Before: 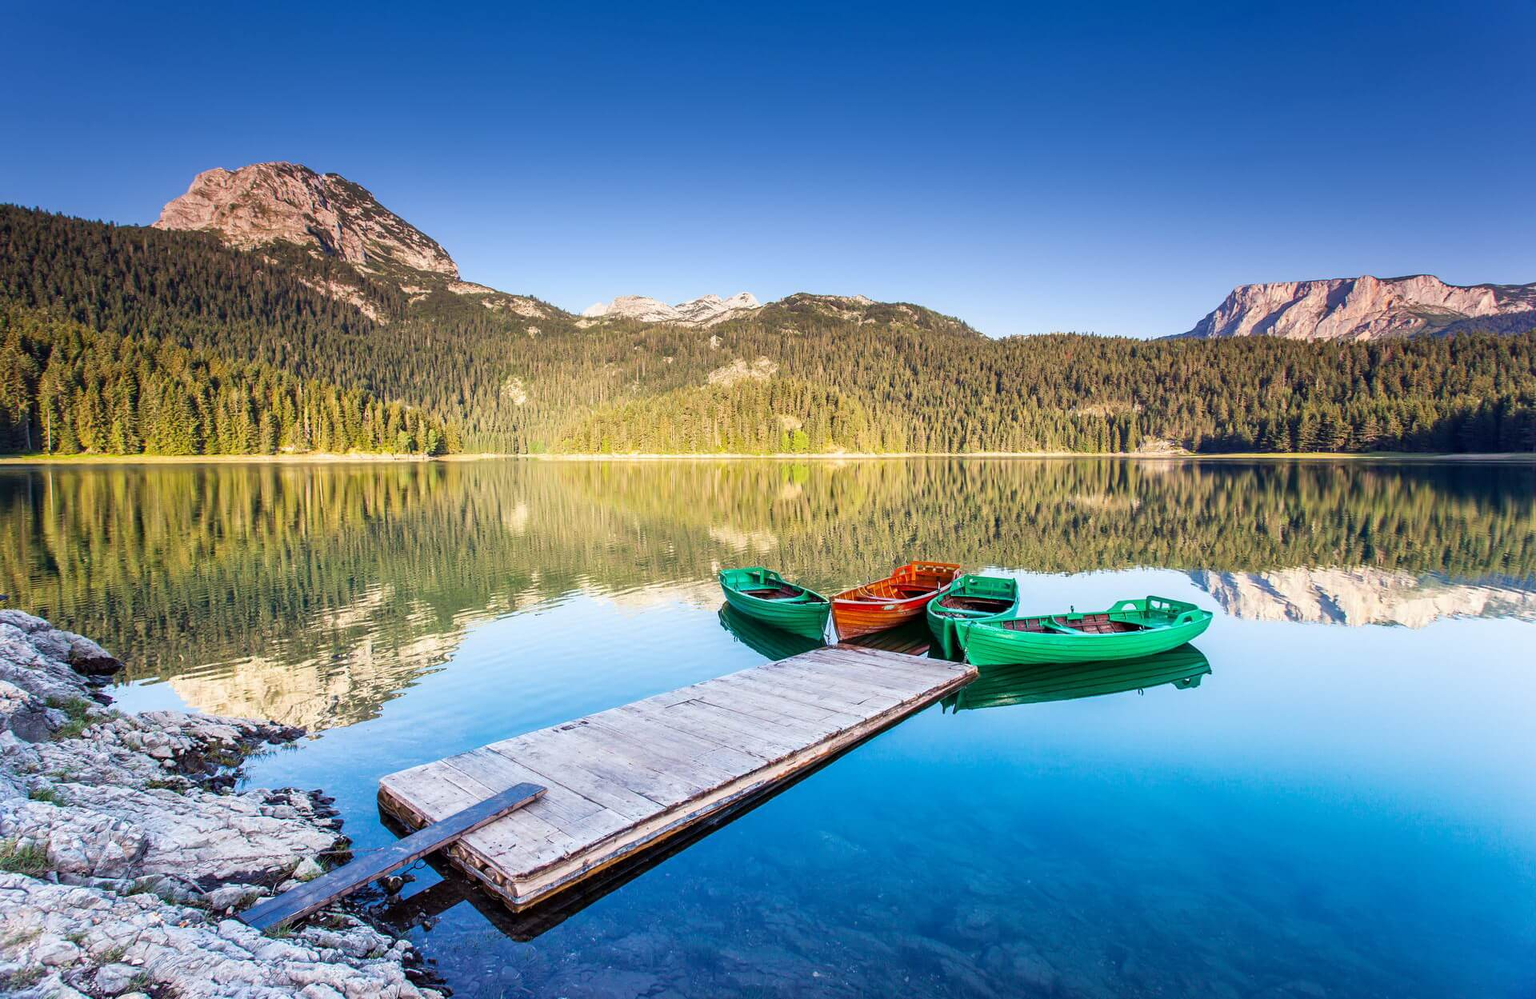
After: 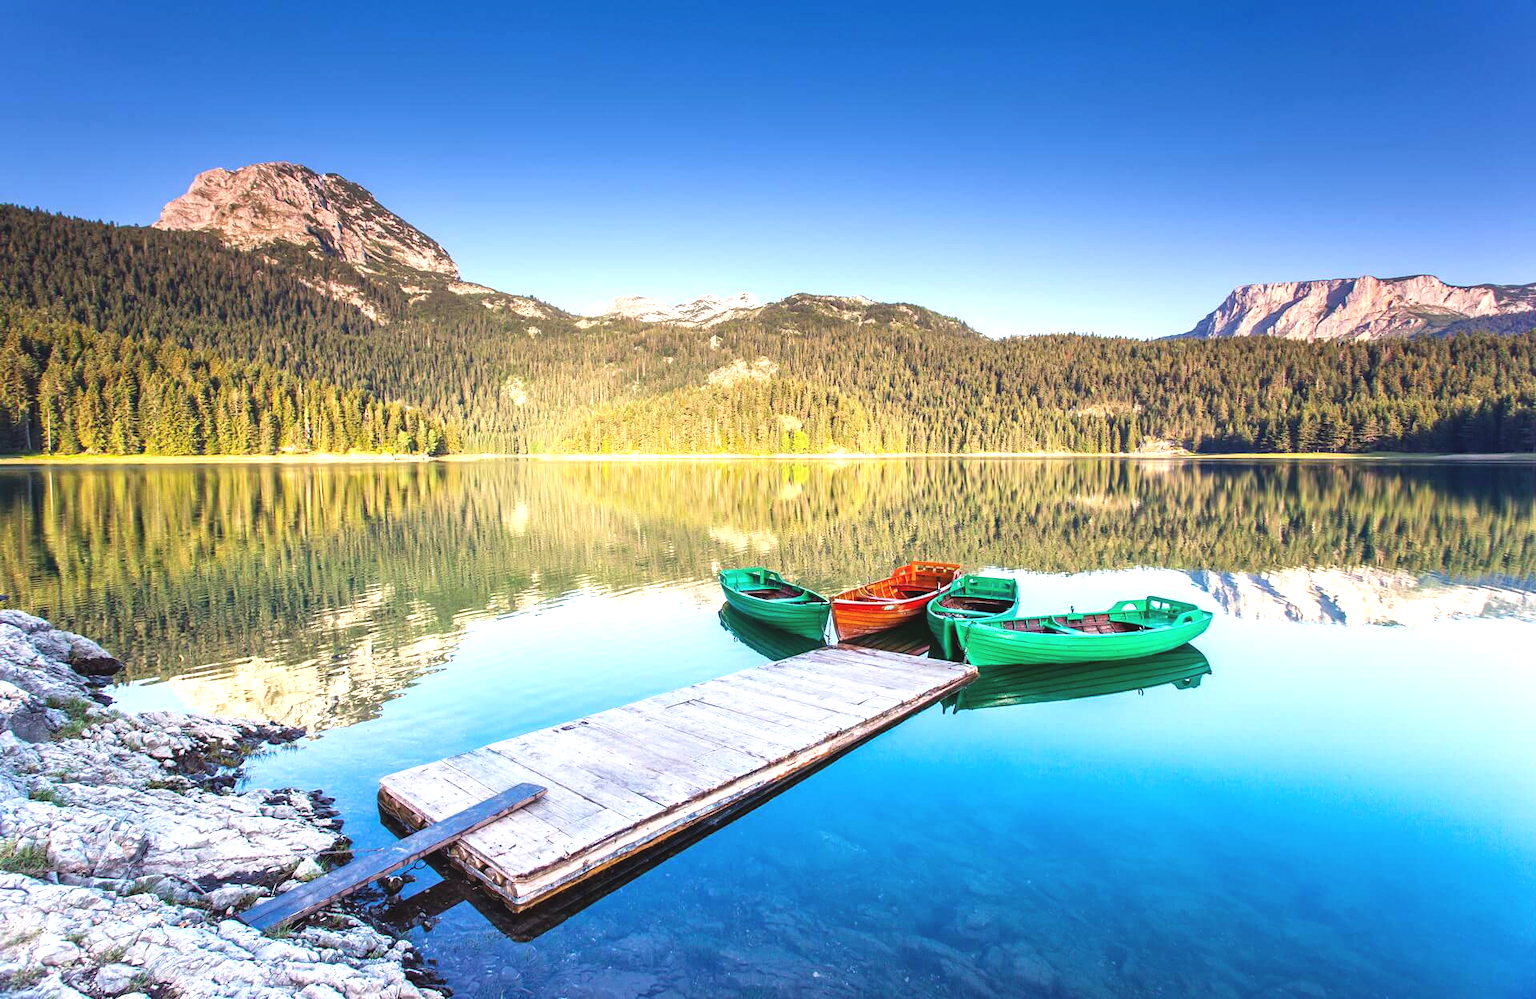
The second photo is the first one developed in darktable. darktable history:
exposure: black level correction -0.005, exposure 0.622 EV, compensate exposure bias true, compensate highlight preservation false
